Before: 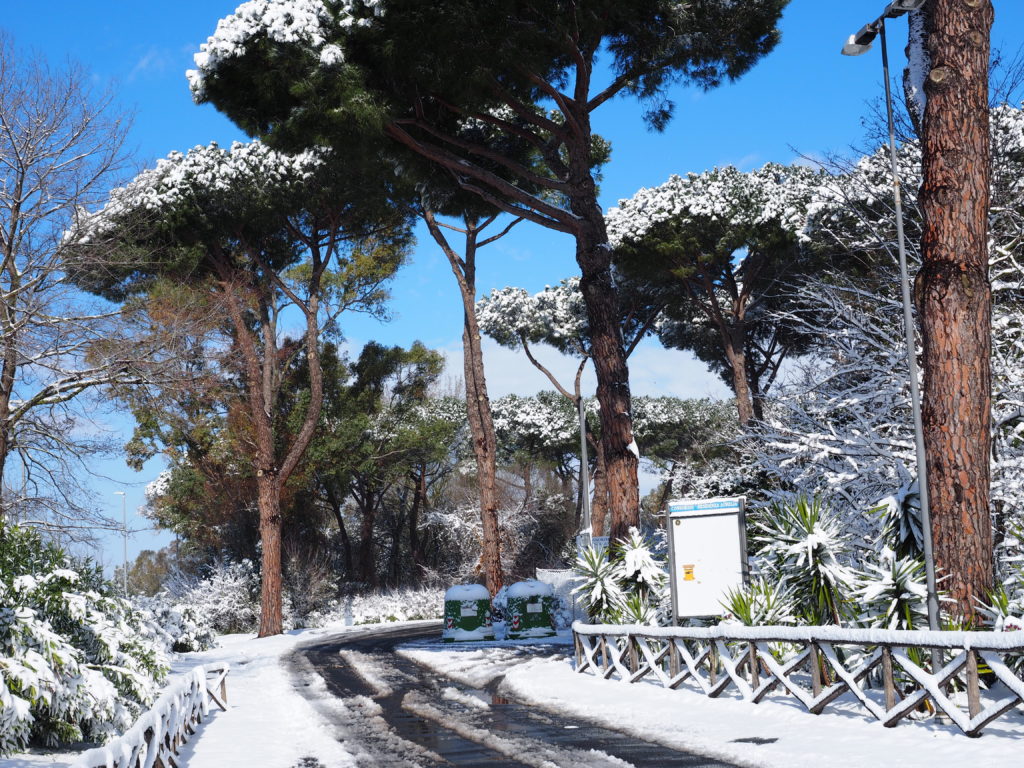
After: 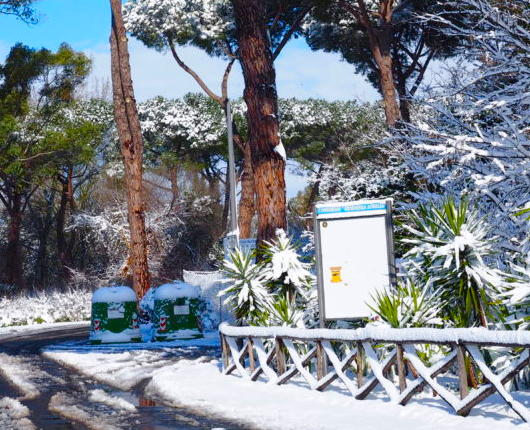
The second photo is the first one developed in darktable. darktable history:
crop: left 34.479%, top 38.822%, right 13.718%, bottom 5.172%
color balance rgb: perceptual saturation grading › global saturation 20%, perceptual saturation grading › highlights -25%, perceptual saturation grading › shadows 50.52%, global vibrance 40.24%
